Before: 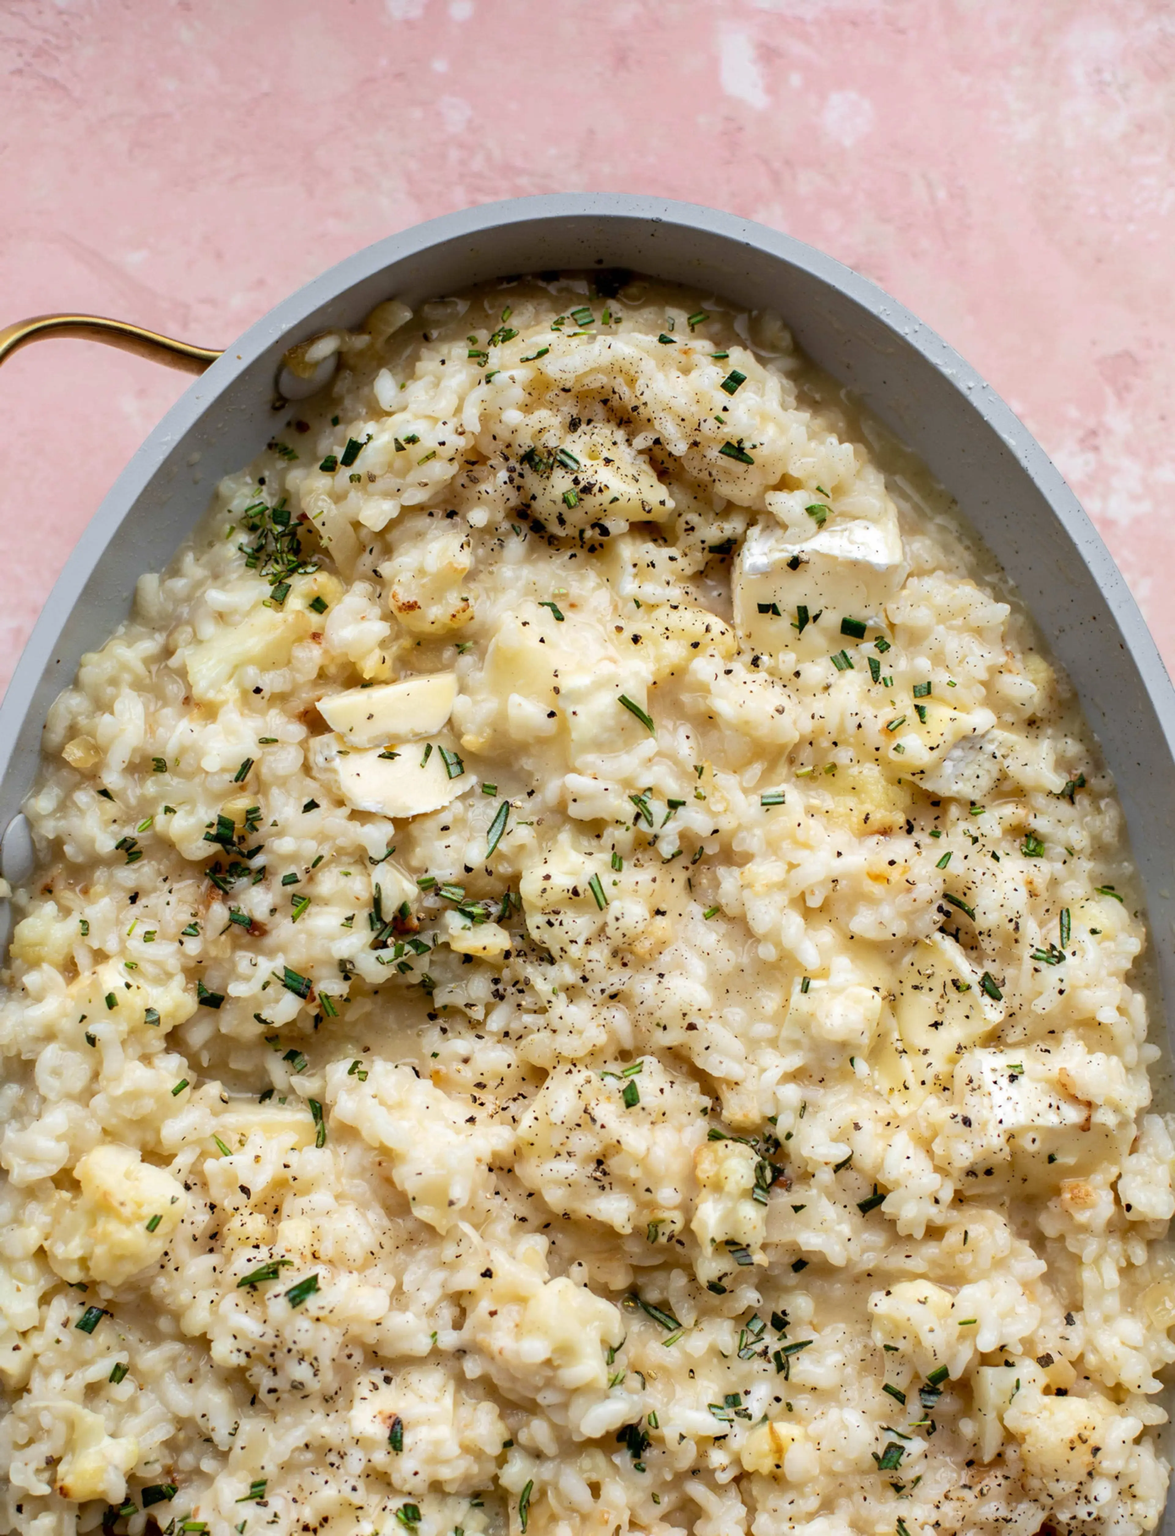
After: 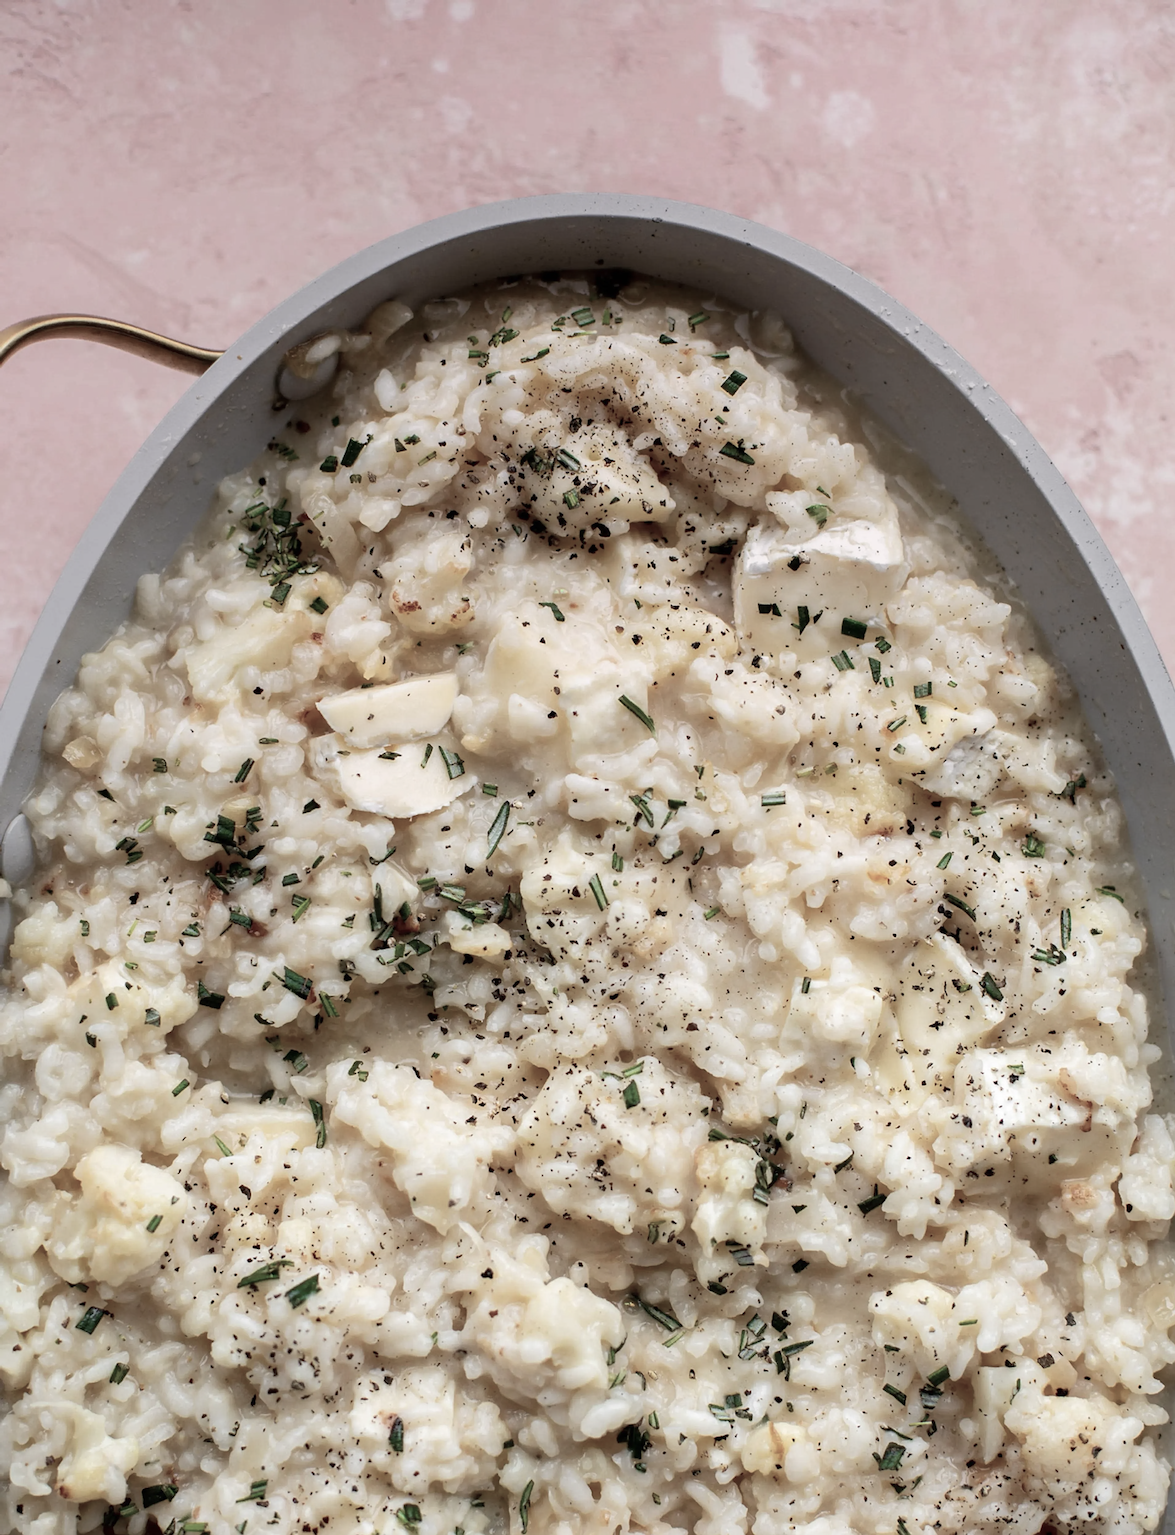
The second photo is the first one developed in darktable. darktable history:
graduated density: density 0.38 EV, hardness 21%, rotation -6.11°, saturation 32%
sharpen: on, module defaults
color balance rgb: linear chroma grading › global chroma -16.06%, perceptual saturation grading › global saturation -32.85%, global vibrance -23.56%
